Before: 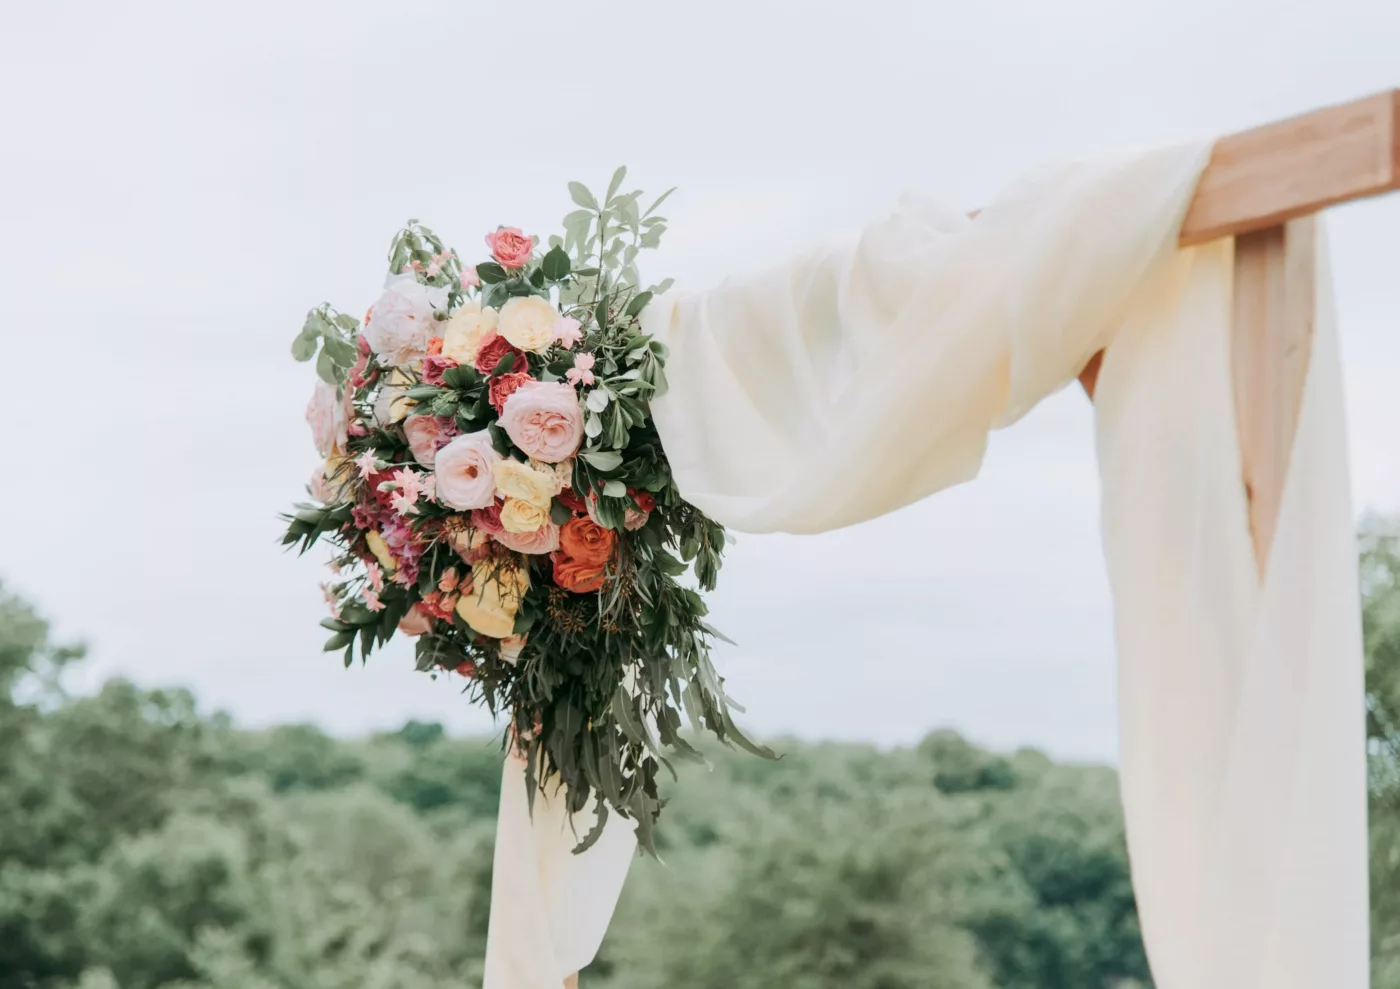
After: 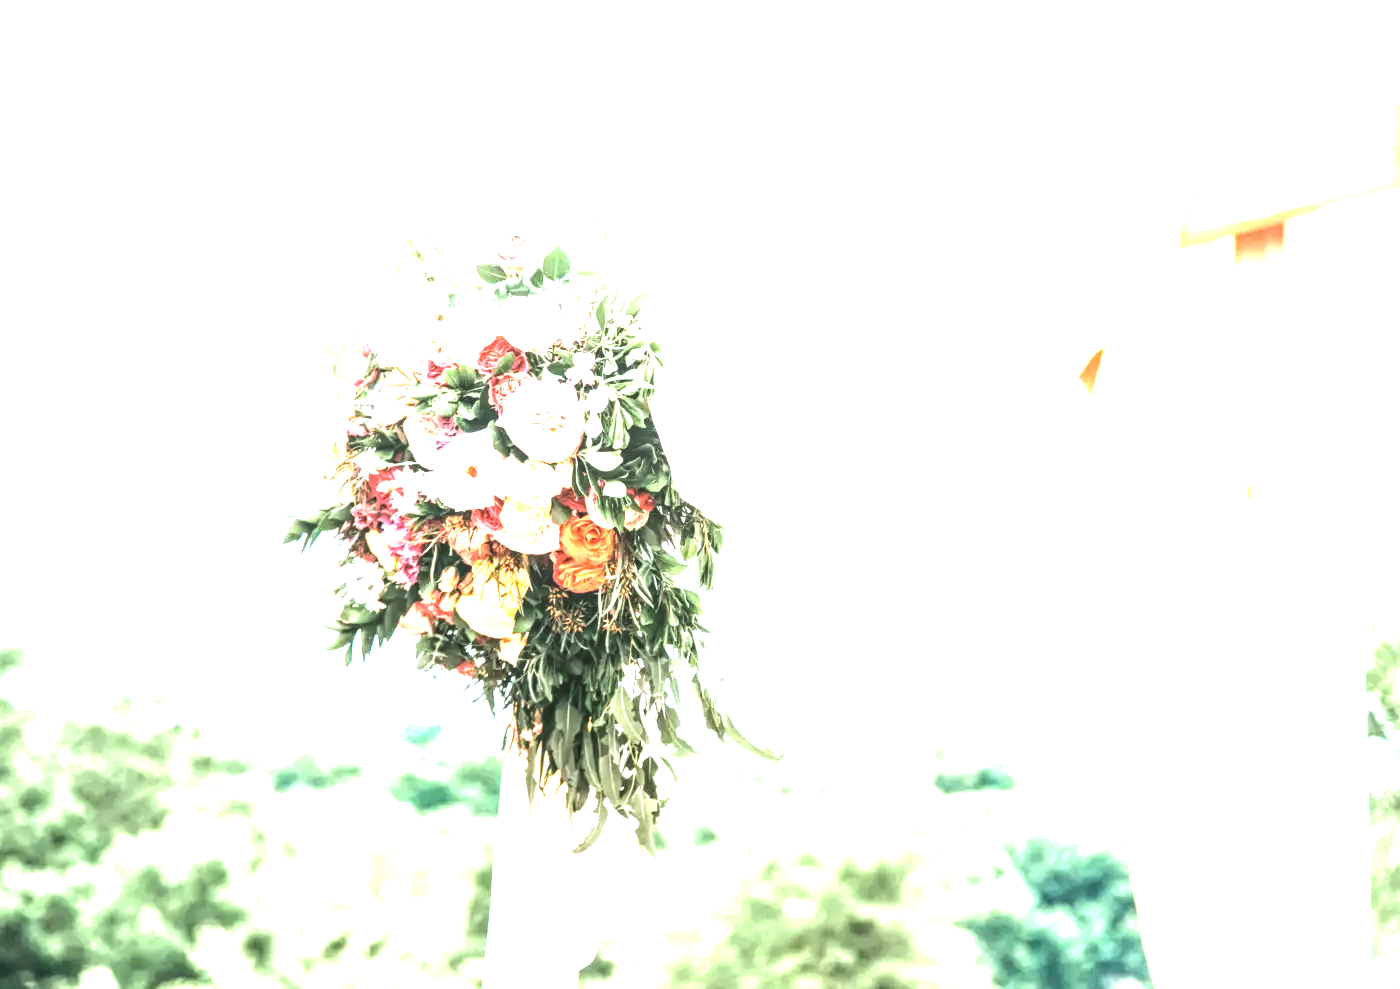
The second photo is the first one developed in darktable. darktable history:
local contrast: detail 150%
tone equalizer: on, module defaults
exposure: black level correction 0, exposure 1.75 EV, compensate exposure bias true, compensate highlight preservation false
color balance rgb: global offset › luminance 0.71%, perceptual saturation grading › global saturation -11.5%, perceptual brilliance grading › highlights 17.77%, perceptual brilliance grading › mid-tones 31.71%, perceptual brilliance grading › shadows -31.01%, global vibrance 50%
